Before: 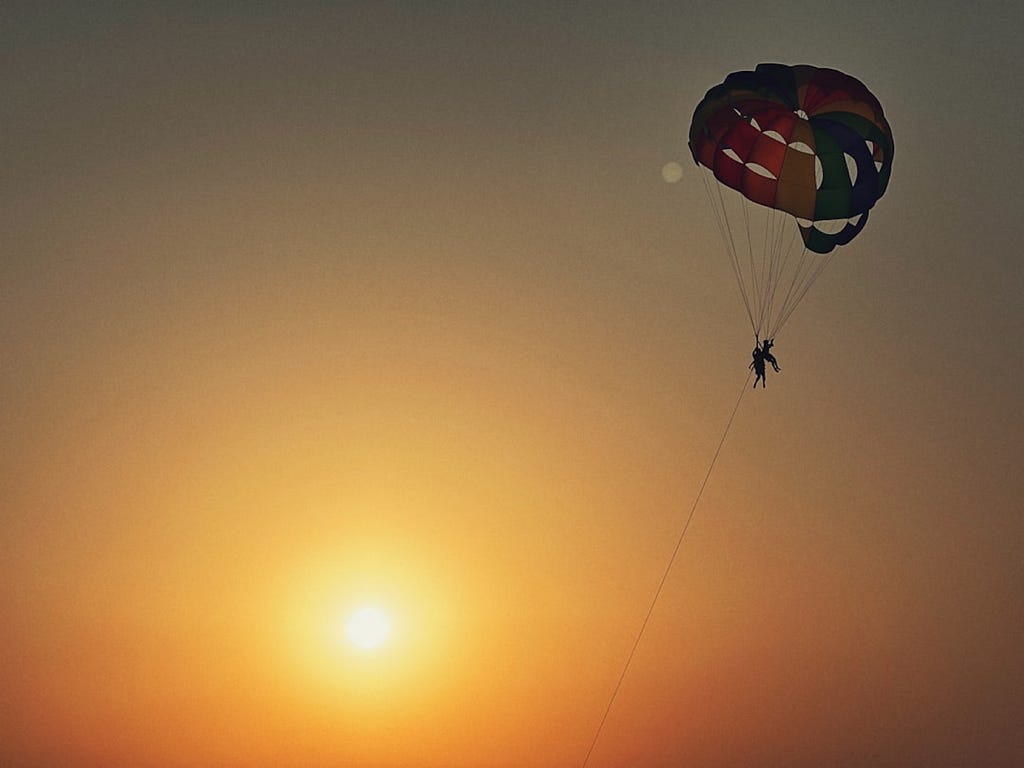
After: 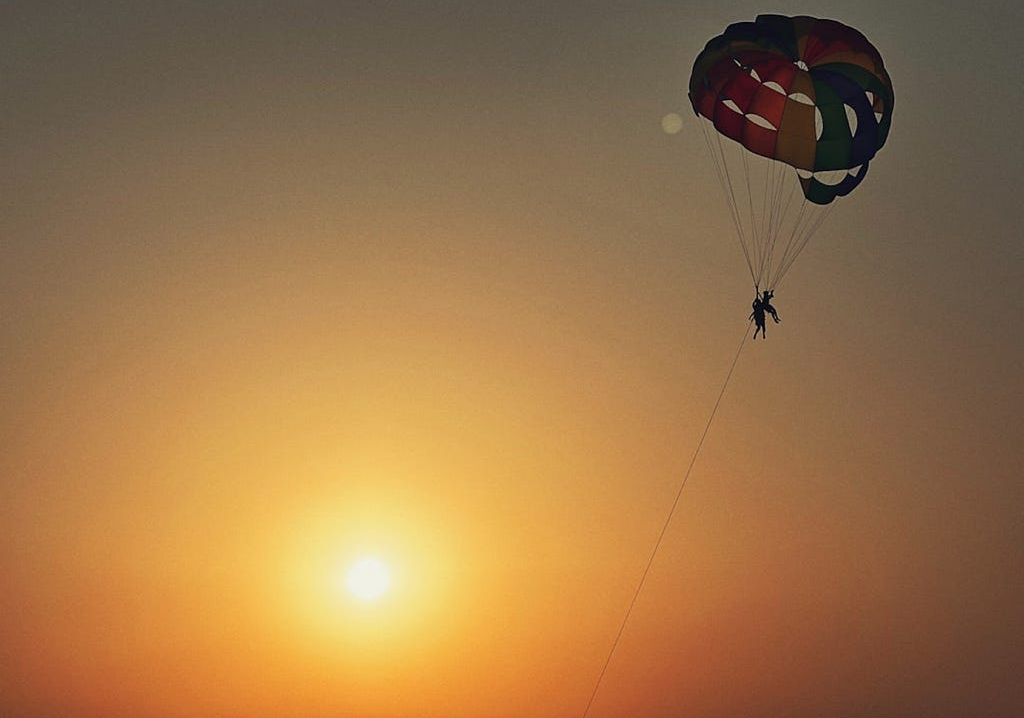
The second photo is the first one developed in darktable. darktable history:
crop and rotate: top 6.462%
